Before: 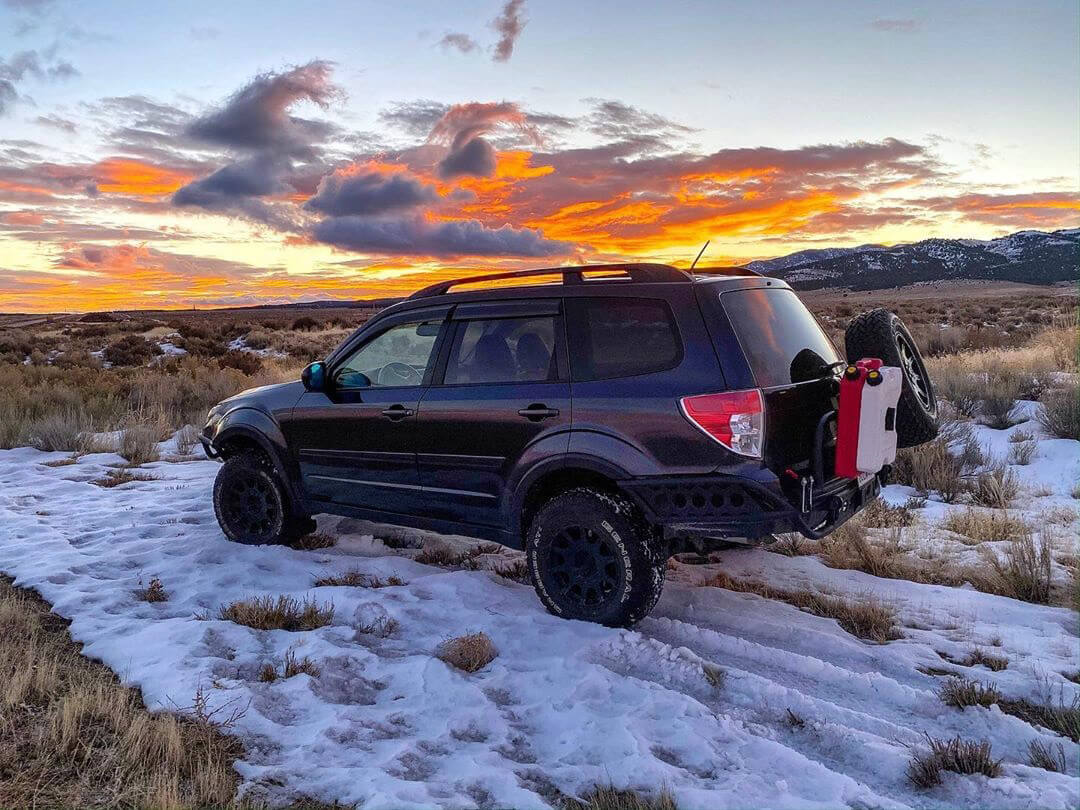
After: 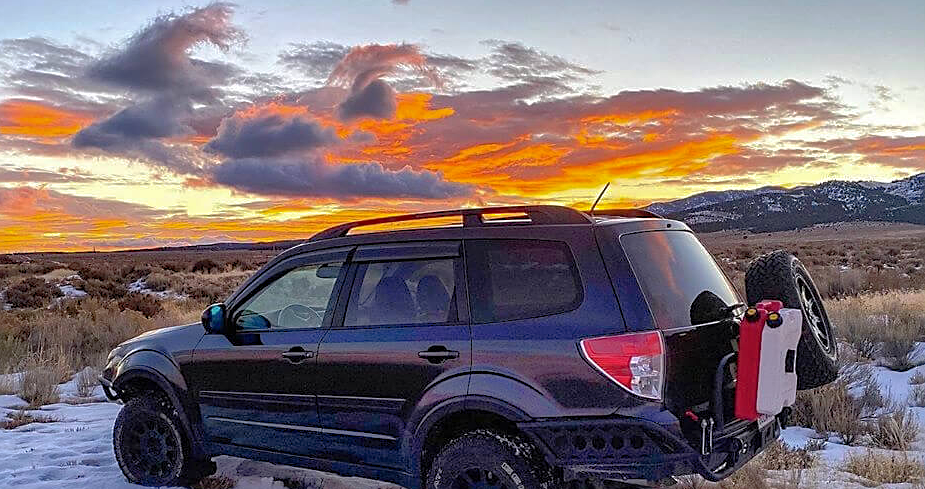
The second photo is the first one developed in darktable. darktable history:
shadows and highlights: on, module defaults
crop and rotate: left 9.345%, top 7.22%, right 4.982%, bottom 32.331%
sharpen: on, module defaults
